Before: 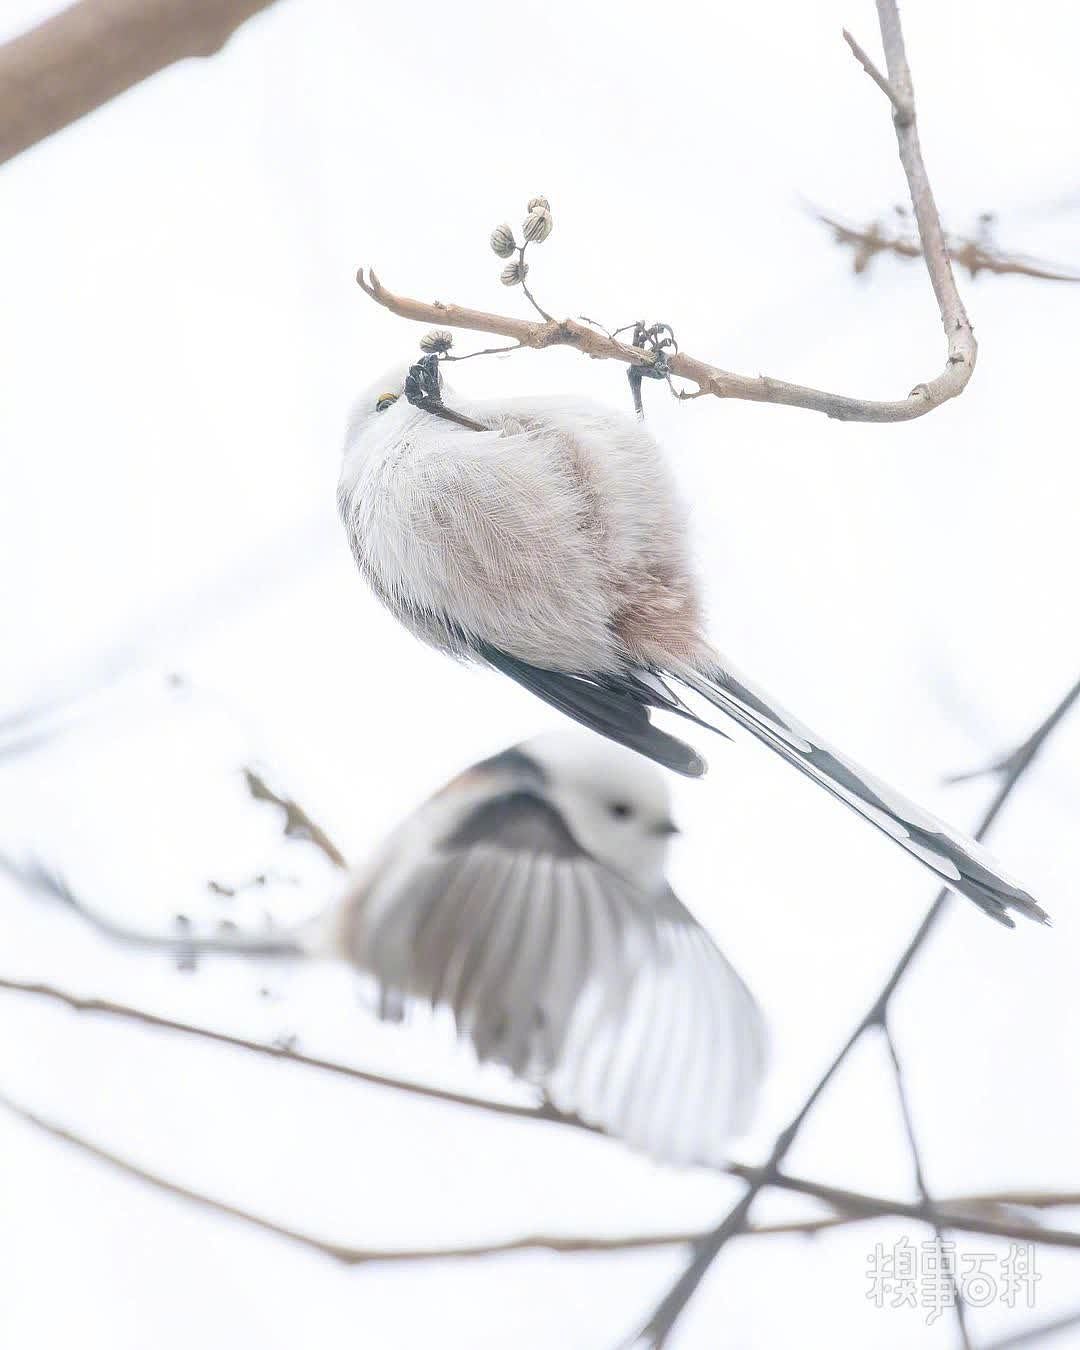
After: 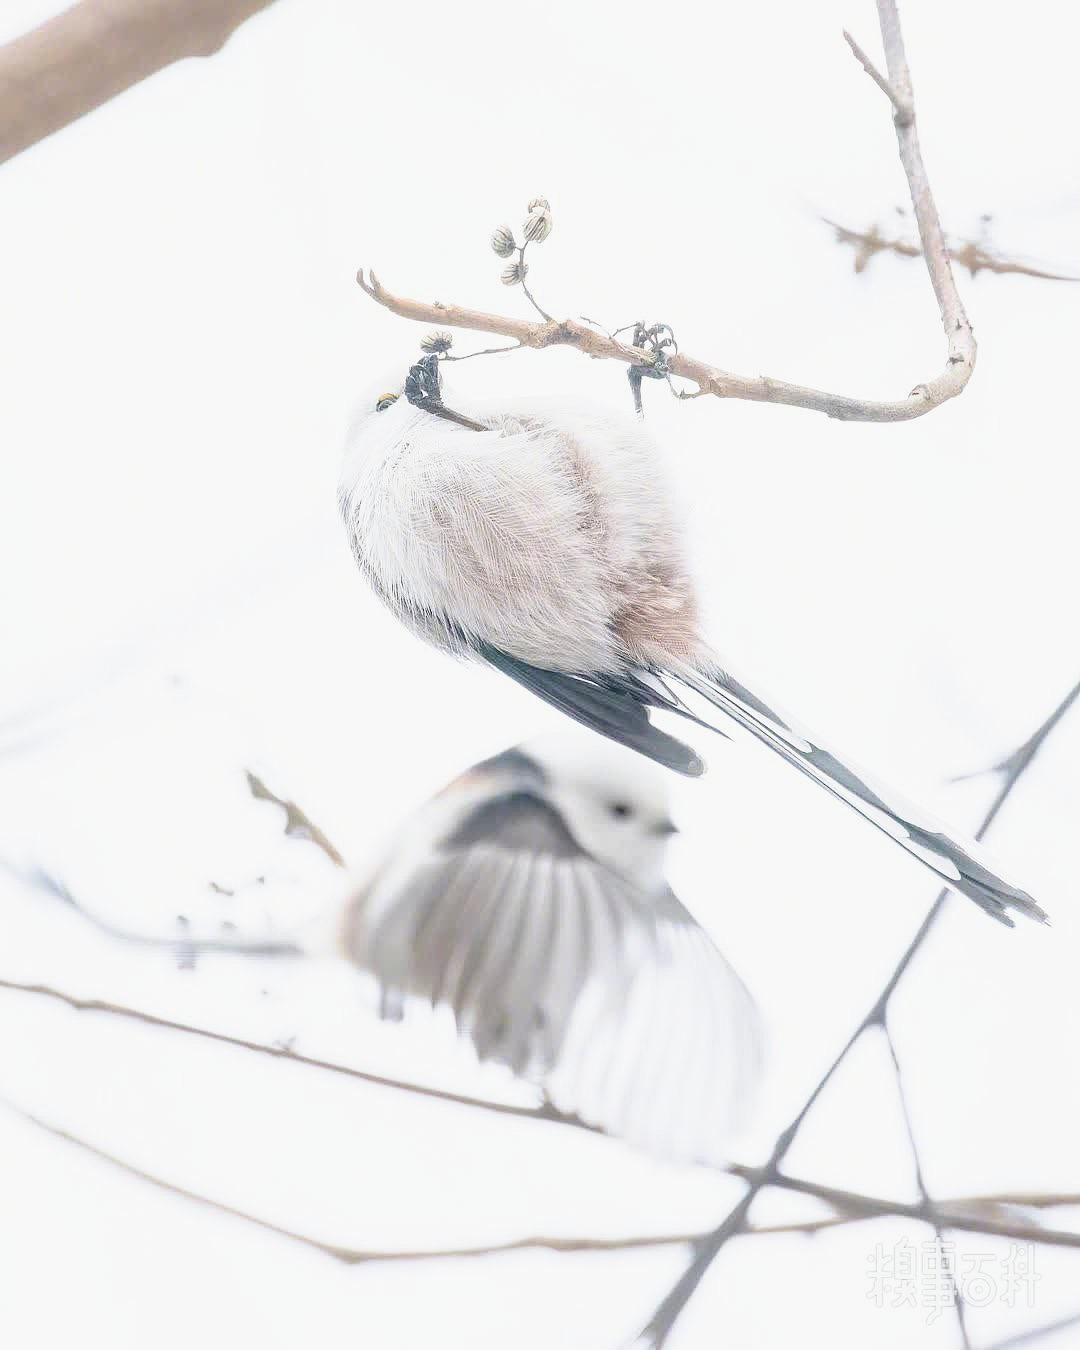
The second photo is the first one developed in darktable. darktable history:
tone curve: curves: ch0 [(0, 0.013) (0.129, 0.1) (0.327, 0.382) (0.489, 0.573) (0.66, 0.748) (0.858, 0.926) (1, 0.977)]; ch1 [(0, 0) (0.353, 0.344) (0.45, 0.46) (0.498, 0.498) (0.521, 0.512) (0.563, 0.559) (0.592, 0.578) (0.647, 0.657) (1, 1)]; ch2 [(0, 0) (0.333, 0.346) (0.375, 0.375) (0.424, 0.43) (0.476, 0.492) (0.502, 0.502) (0.524, 0.531) (0.579, 0.61) (0.612, 0.644) (0.66, 0.715) (1, 1)], preserve colors none
